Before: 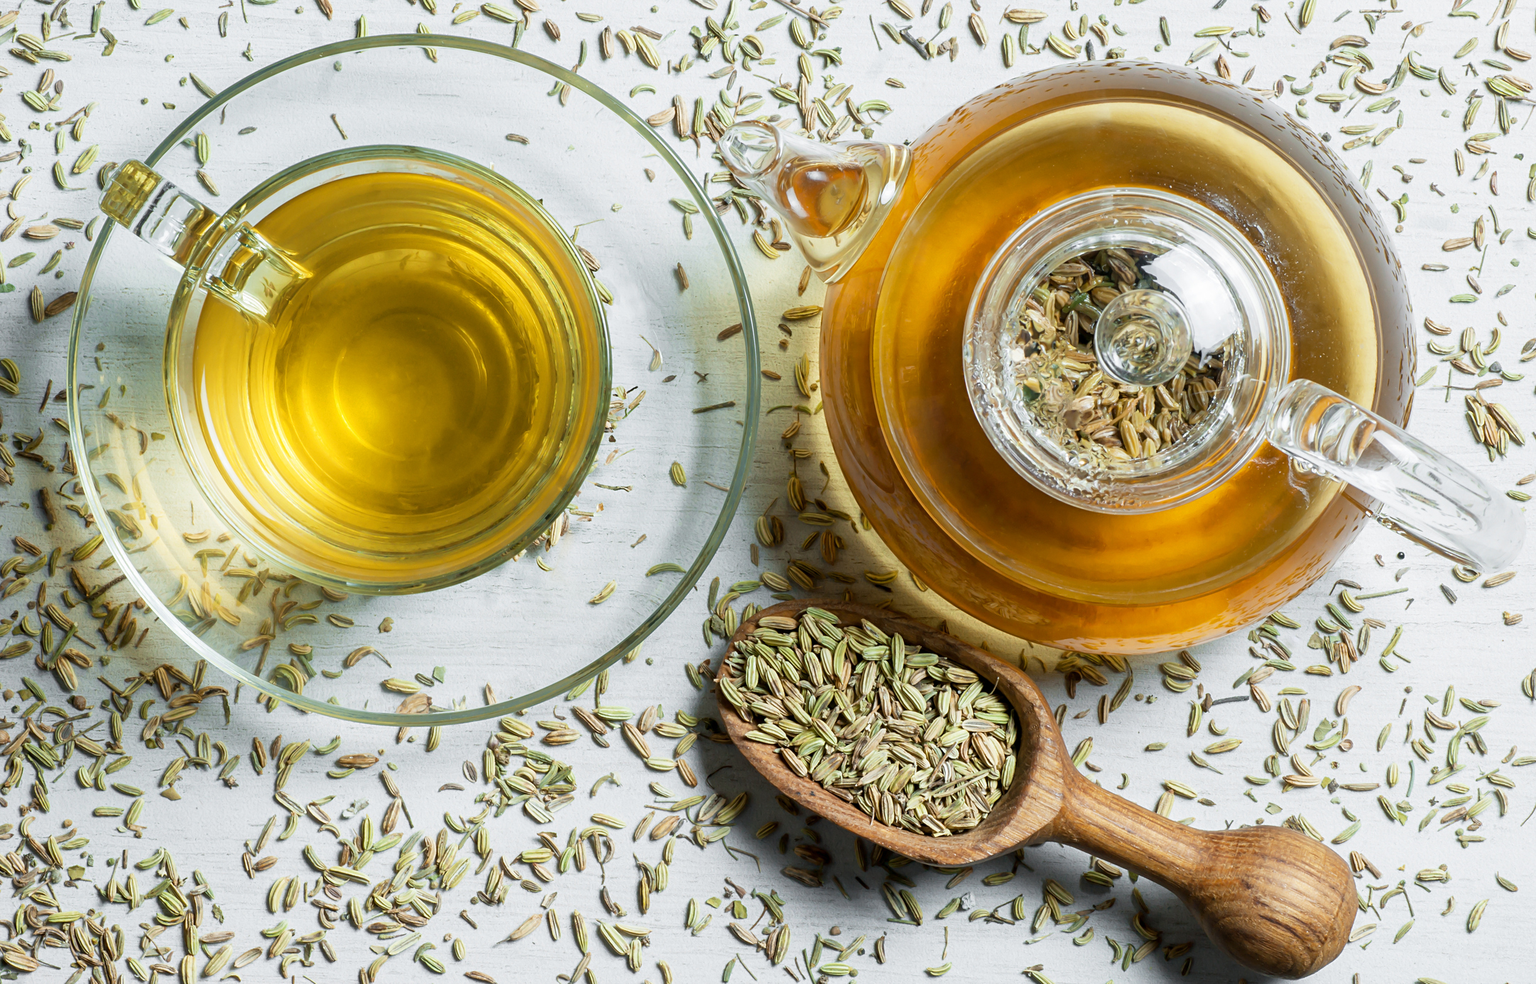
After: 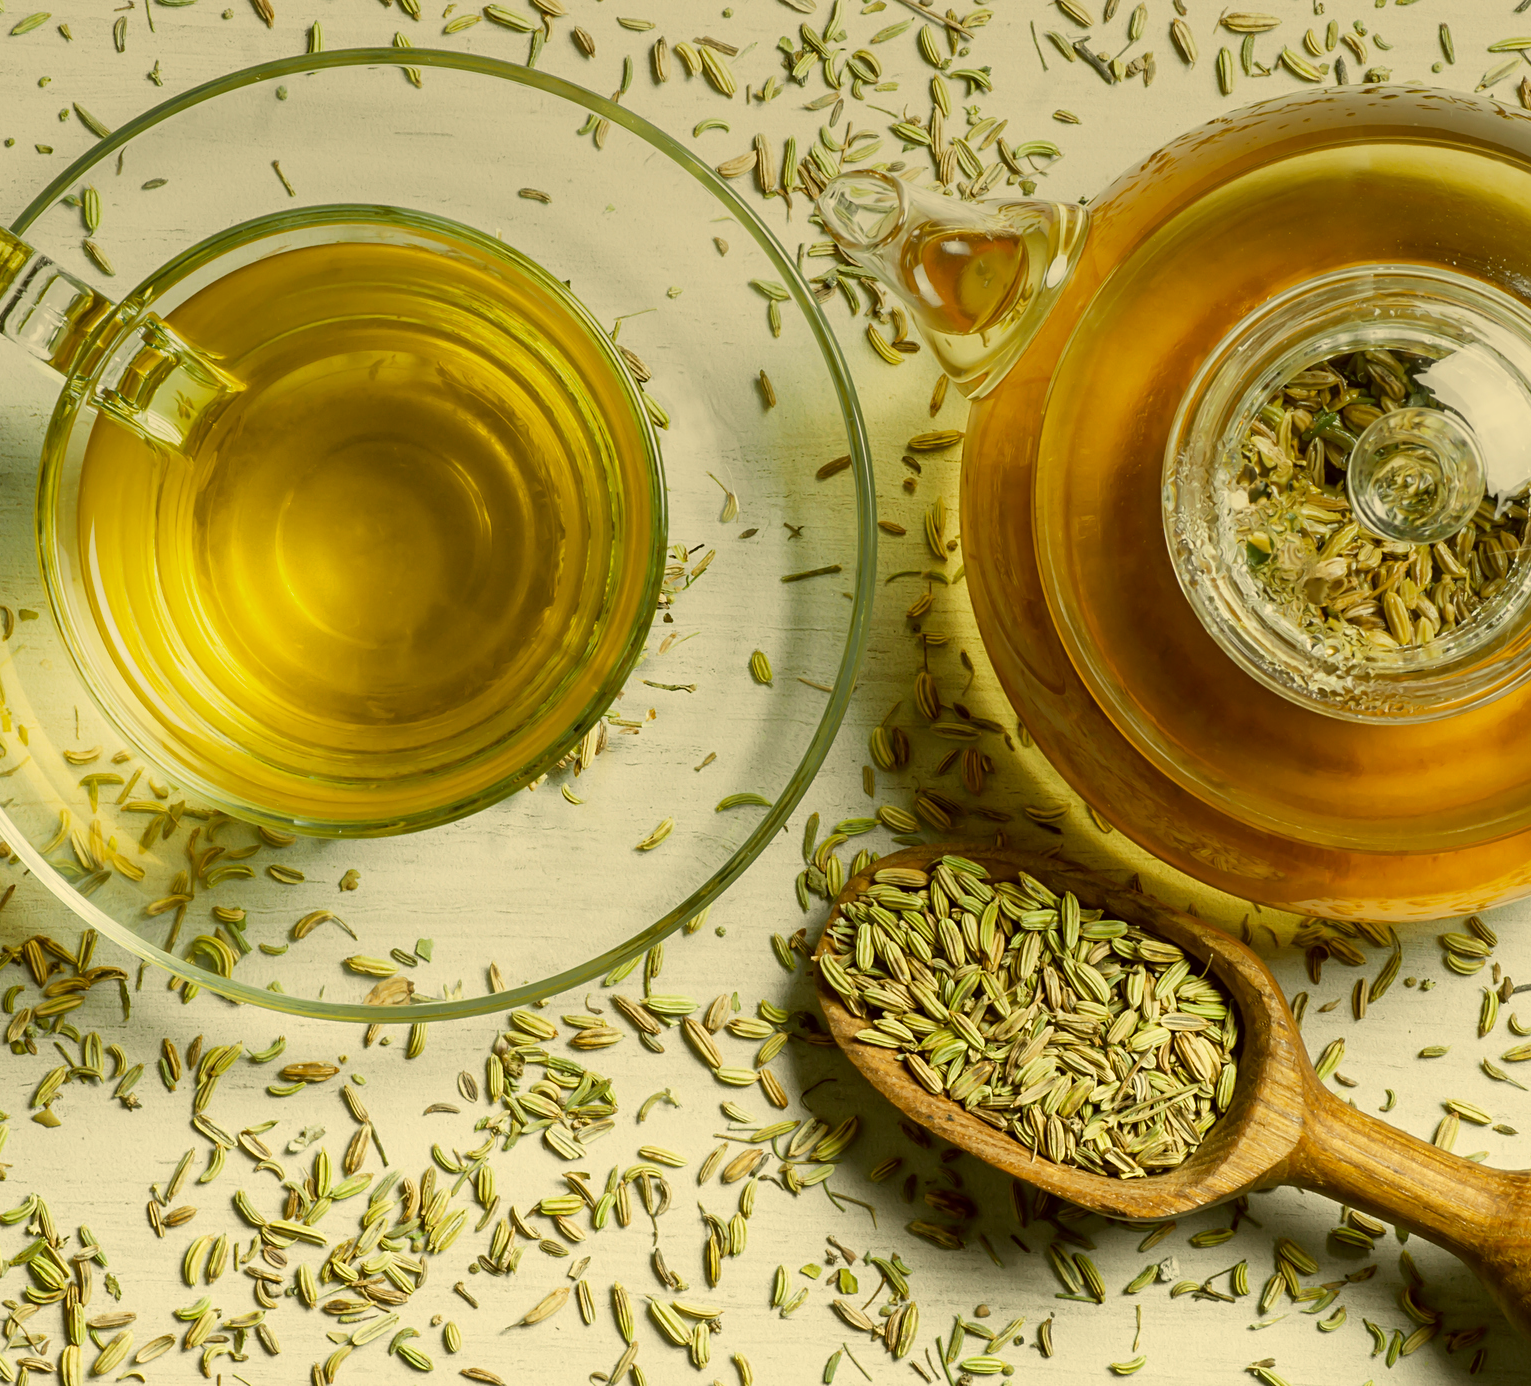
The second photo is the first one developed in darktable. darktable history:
graduated density: on, module defaults
crop and rotate: left 9.061%, right 20.142%
local contrast: mode bilateral grid, contrast 20, coarseness 50, detail 102%, midtone range 0.2
color correction: highlights a* 0.162, highlights b* 29.53, shadows a* -0.162, shadows b* 21.09
